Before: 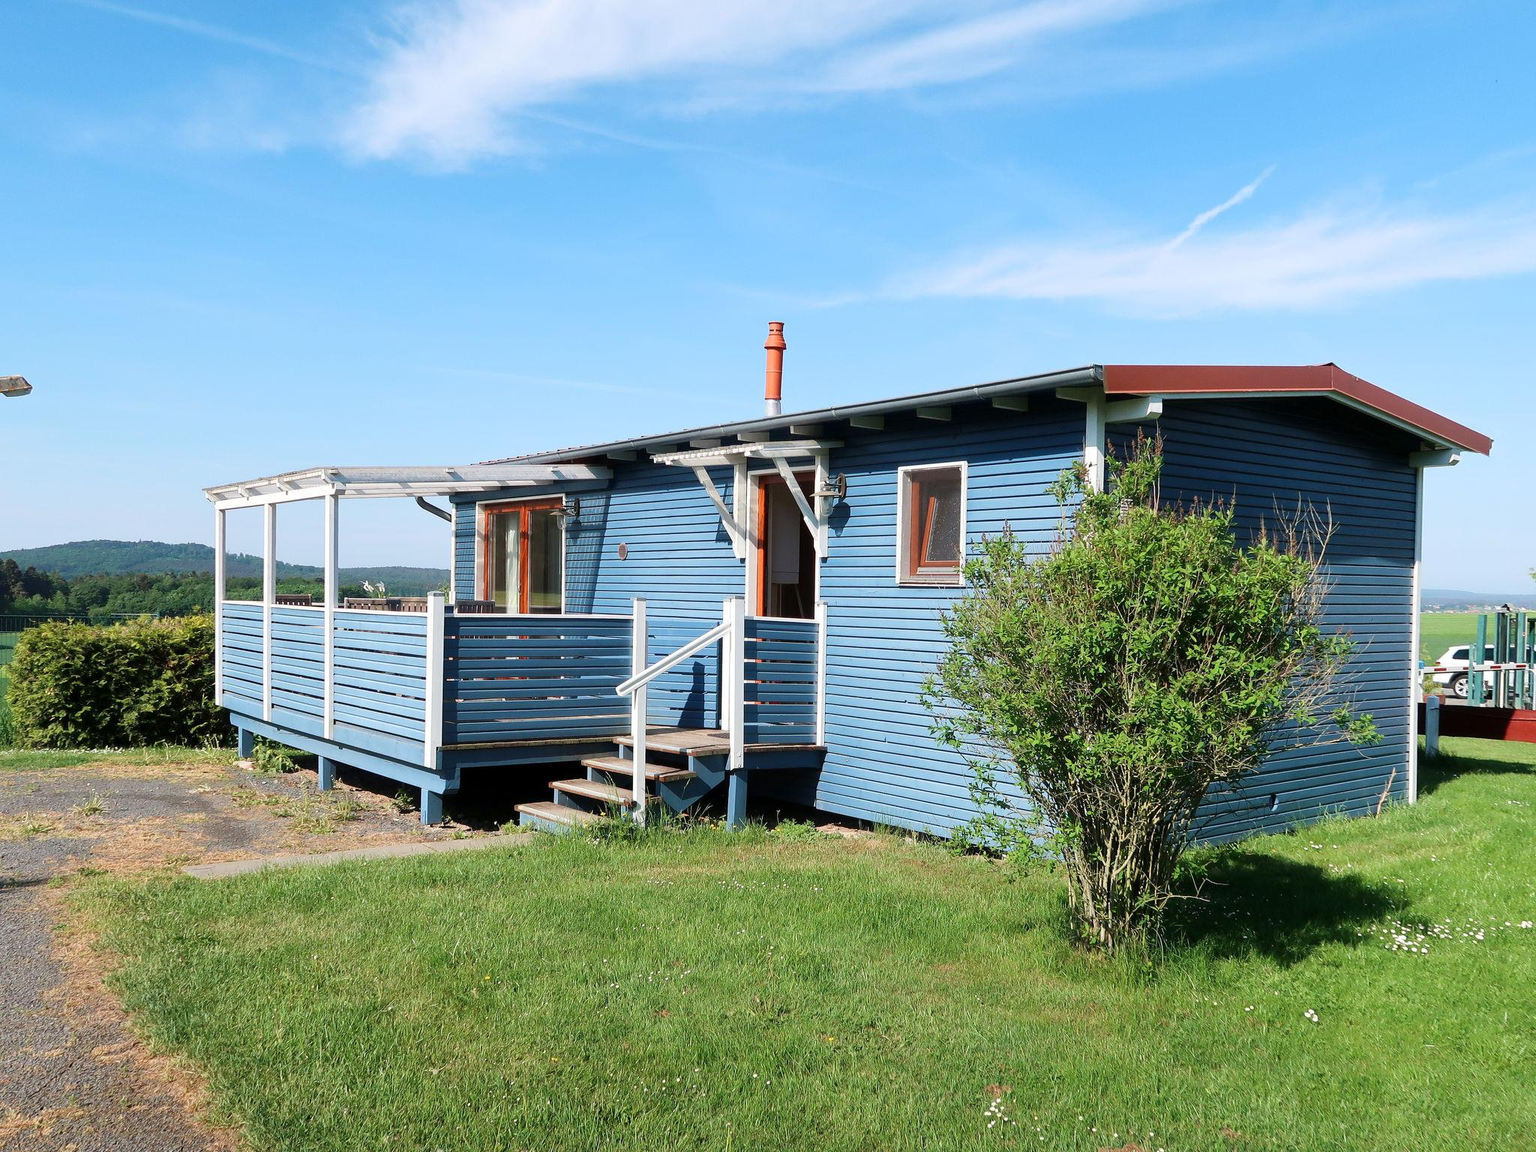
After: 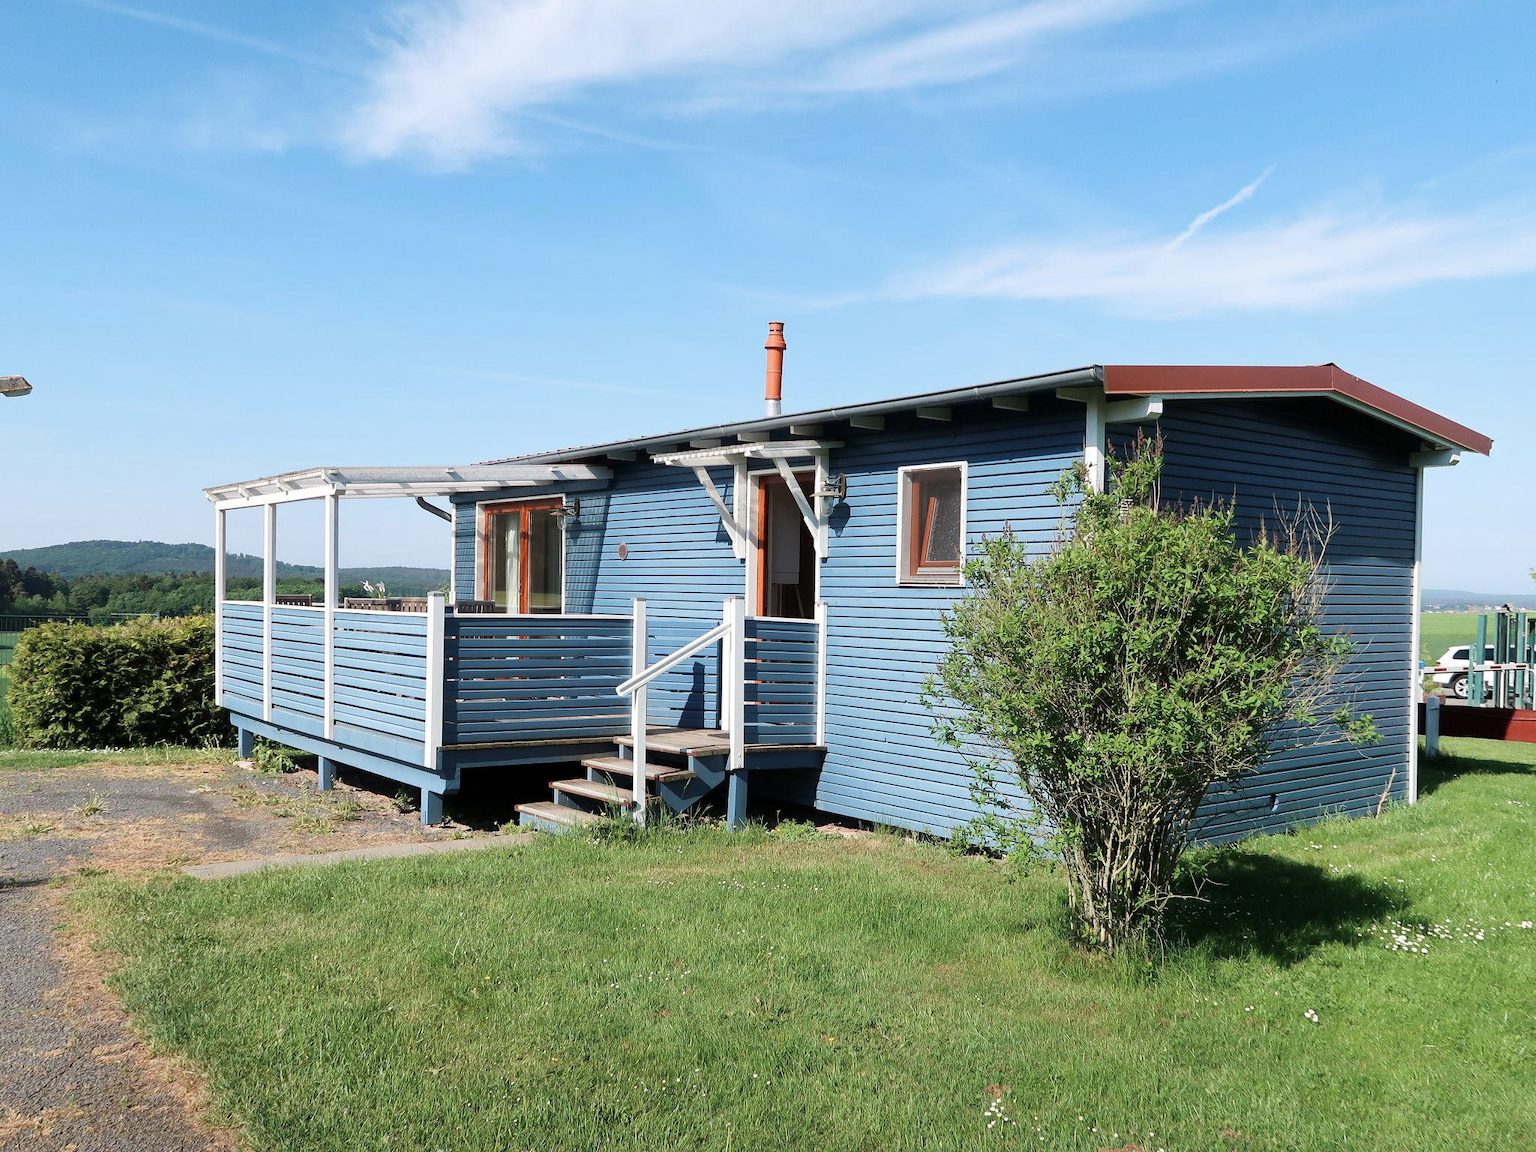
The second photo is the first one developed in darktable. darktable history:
color correction: highlights b* -0.044, saturation 0.857
